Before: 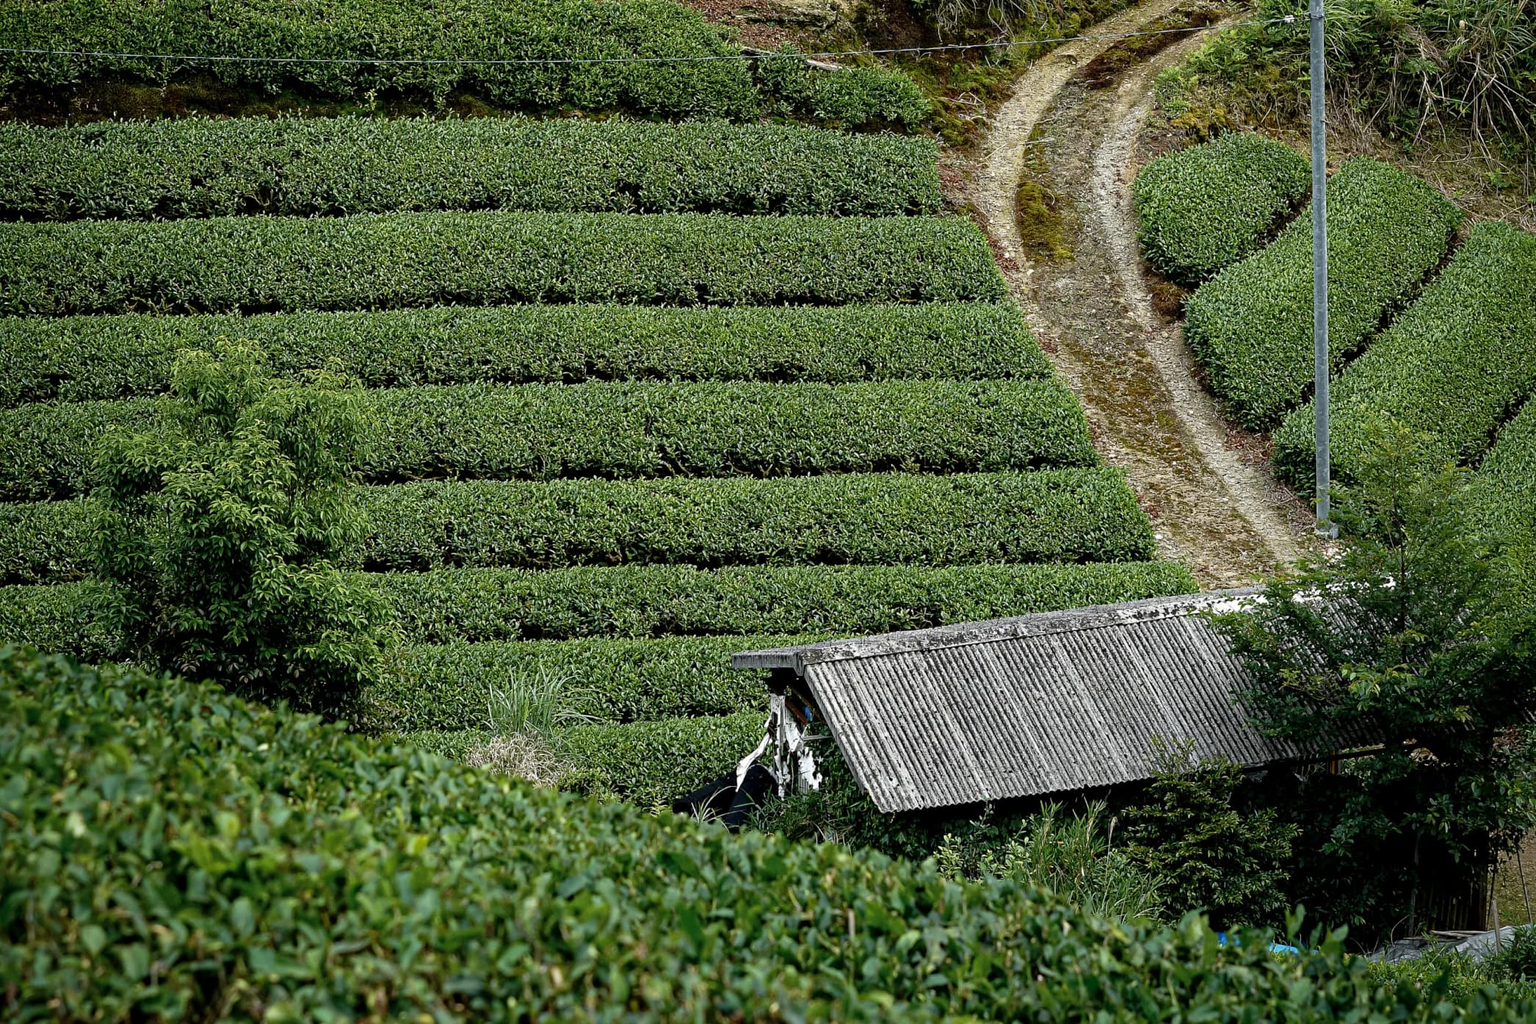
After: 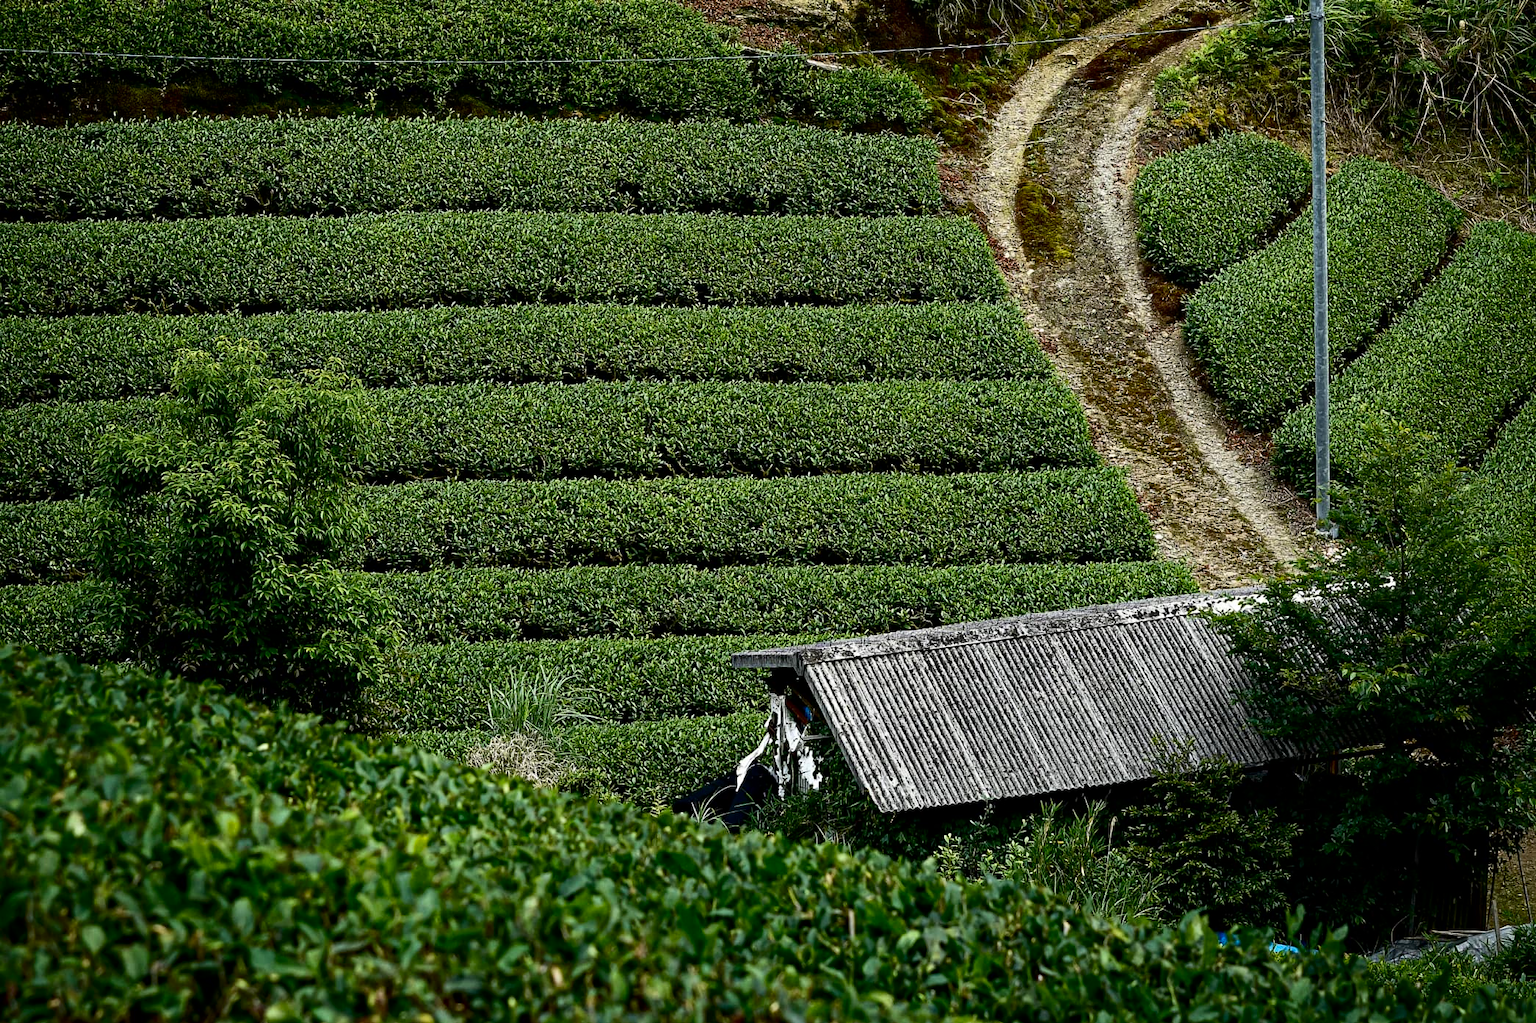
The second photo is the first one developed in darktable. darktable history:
contrast brightness saturation: contrast 0.208, brightness -0.111, saturation 0.207
